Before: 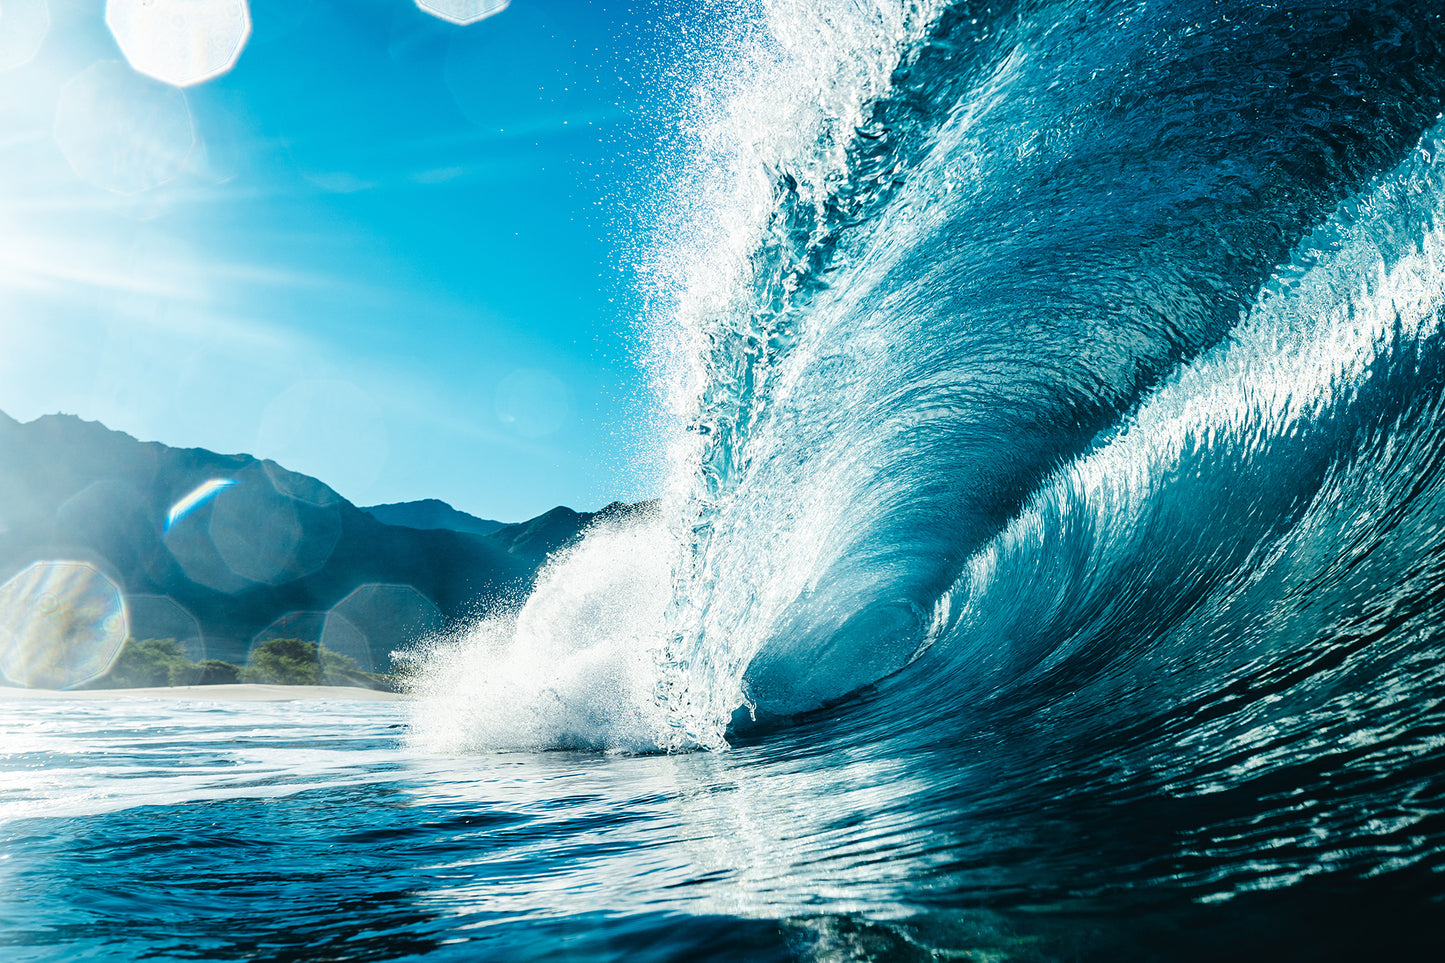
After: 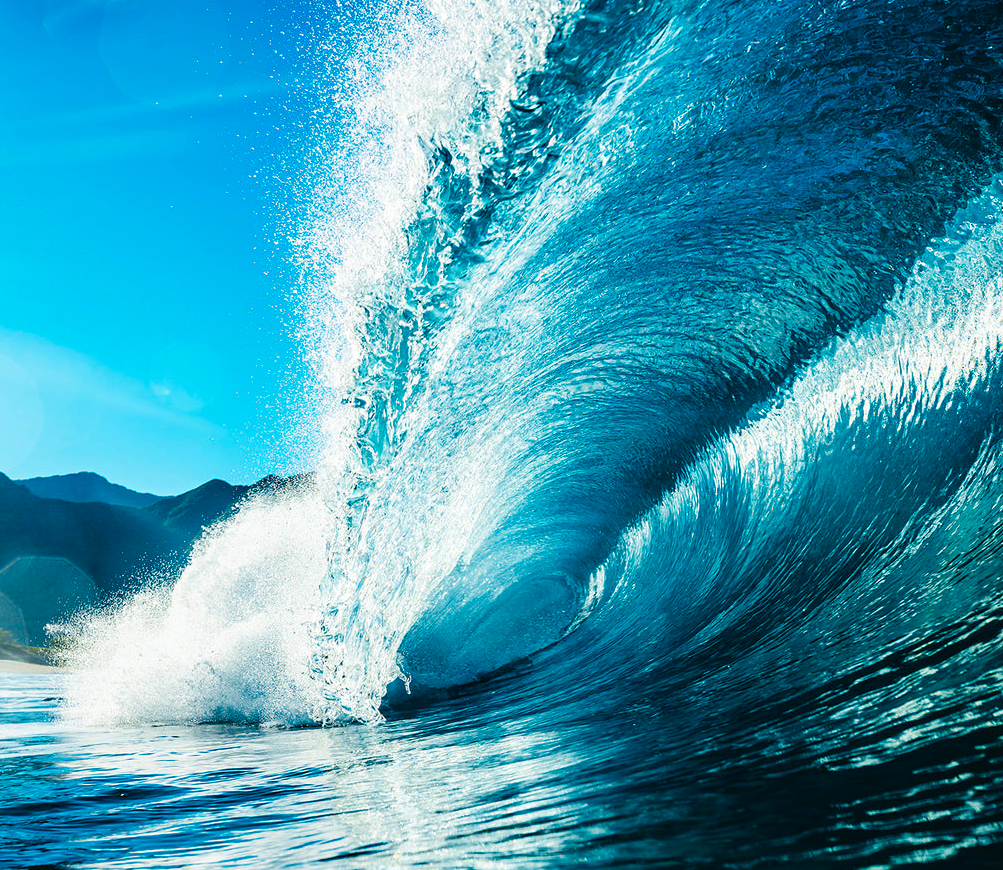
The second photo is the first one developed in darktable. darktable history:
color balance rgb: shadows lift › chroma 0.812%, shadows lift › hue 115.5°, linear chroma grading › global chroma 23.273%, perceptual saturation grading › global saturation 19.893%
crop and rotate: left 23.915%, top 2.888%, right 6.619%, bottom 6.764%
